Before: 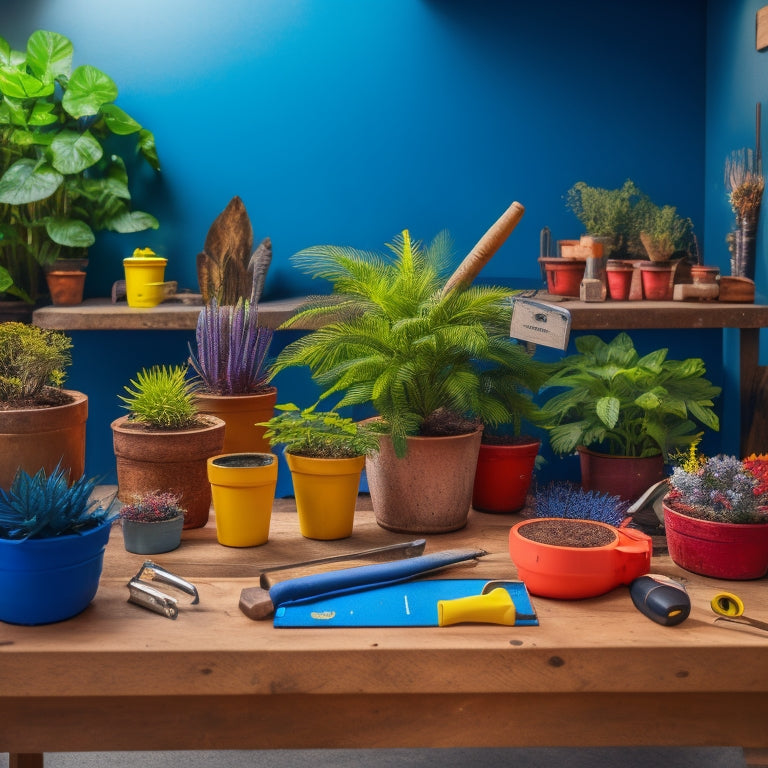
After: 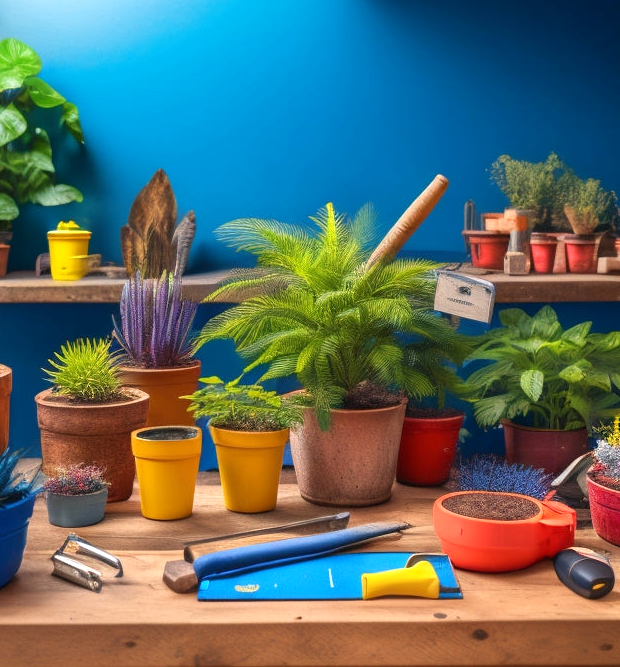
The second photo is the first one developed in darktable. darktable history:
exposure: black level correction 0.001, exposure 0.499 EV, compensate highlight preservation false
crop: left 9.981%, top 3.616%, right 9.243%, bottom 9.439%
